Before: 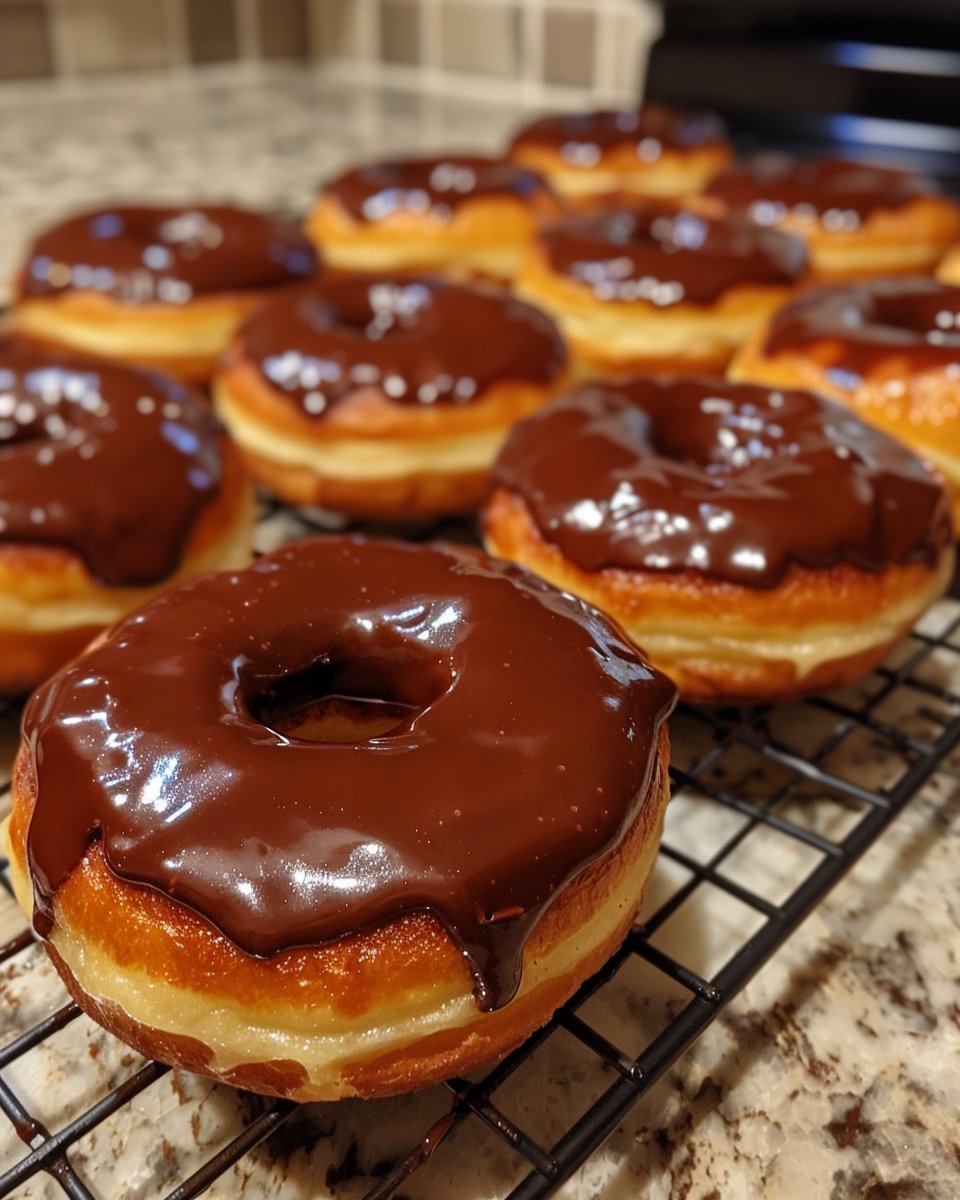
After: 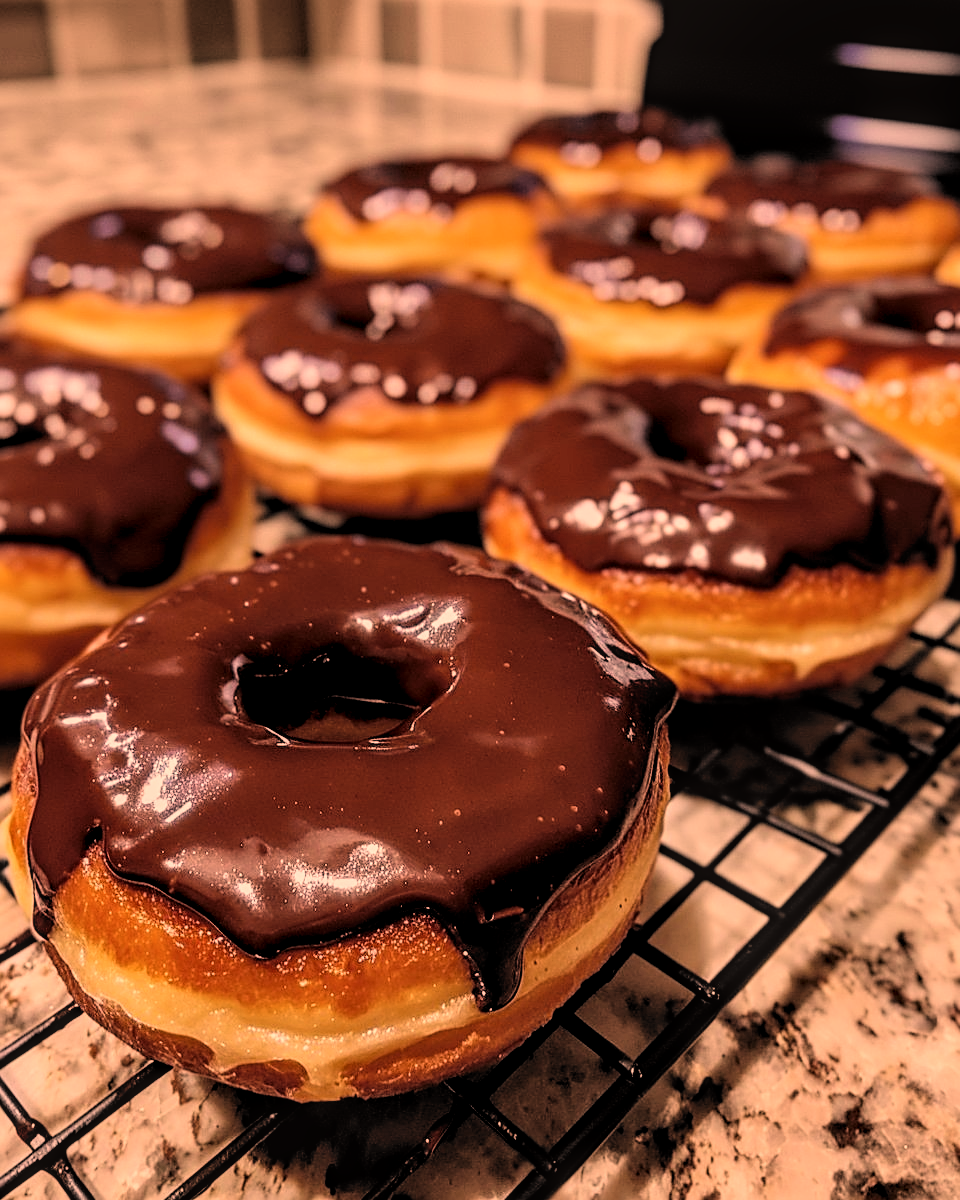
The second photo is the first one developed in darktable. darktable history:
sharpen: on, module defaults
local contrast: detail 130%
filmic rgb: black relative exposure -5.1 EV, white relative exposure 3.97 EV, threshold 3.01 EV, hardness 2.9, contrast 1.197, highlights saturation mix -30.24%, color science v6 (2022), enable highlight reconstruction true
color correction: highlights a* 39.97, highlights b* 39.92, saturation 0.689
tone curve: curves: ch0 [(0, 0.013) (0.036, 0.035) (0.274, 0.288) (0.504, 0.536) (0.844, 0.84) (1, 0.97)]; ch1 [(0, 0) (0.389, 0.403) (0.462, 0.48) (0.499, 0.5) (0.522, 0.534) (0.567, 0.588) (0.626, 0.645) (0.749, 0.781) (1, 1)]; ch2 [(0, 0) (0.457, 0.486) (0.5, 0.501) (0.533, 0.539) (0.599, 0.6) (0.704, 0.732) (1, 1)], color space Lab, independent channels, preserve colors none
levels: mode automatic
